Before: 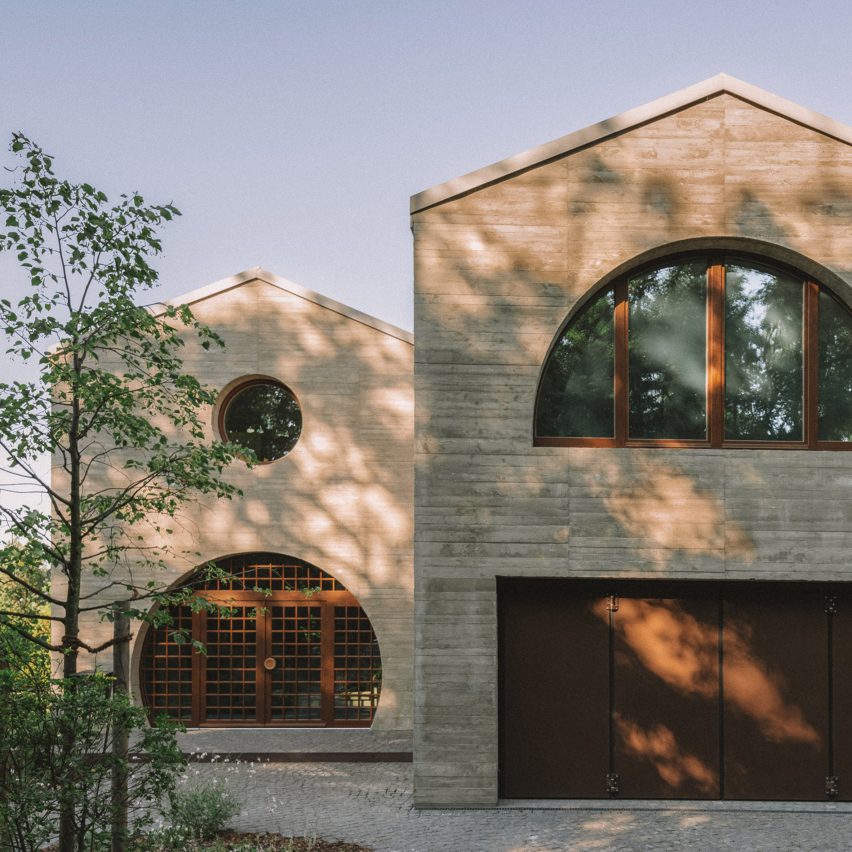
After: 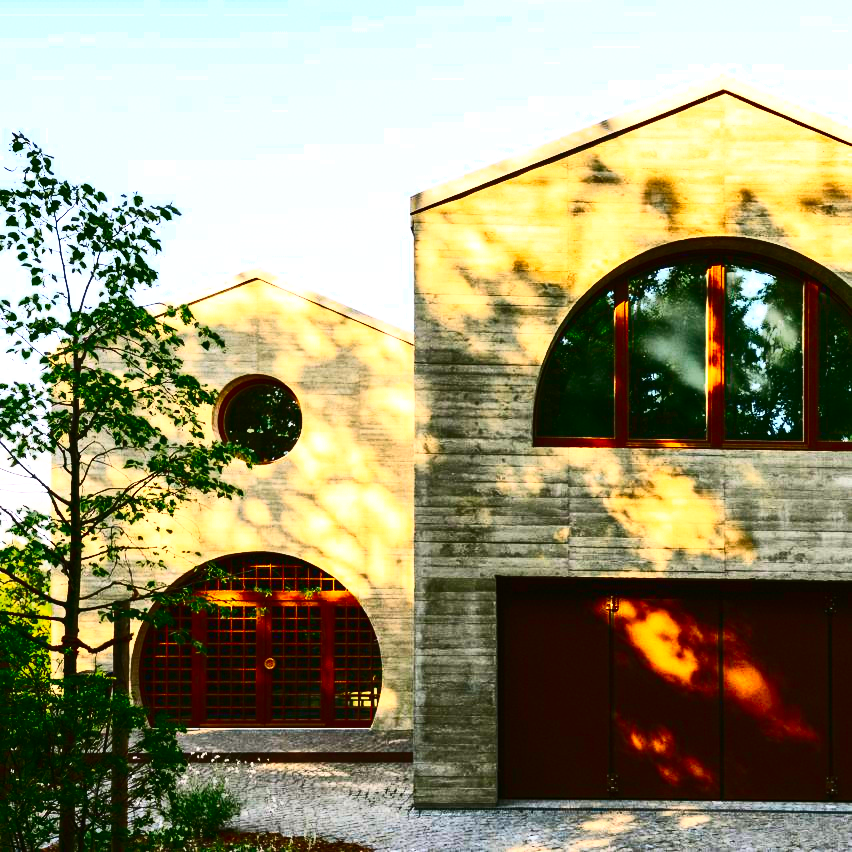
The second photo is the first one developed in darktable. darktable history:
contrast brightness saturation: contrast 0.93, brightness 0.2
color correction: saturation 3
color zones: curves: ch0 [(0, 0.558) (0.143, 0.548) (0.286, 0.447) (0.429, 0.259) (0.571, 0.5) (0.714, 0.5) (0.857, 0.593) (1, 0.558)]; ch1 [(0, 0.543) (0.01, 0.544) (0.12, 0.492) (0.248, 0.458) (0.5, 0.534) (0.748, 0.5) (0.99, 0.469) (1, 0.543)]; ch2 [(0, 0.507) (0.143, 0.522) (0.286, 0.505) (0.429, 0.5) (0.571, 0.5) (0.714, 0.5) (0.857, 0.5) (1, 0.507)]
